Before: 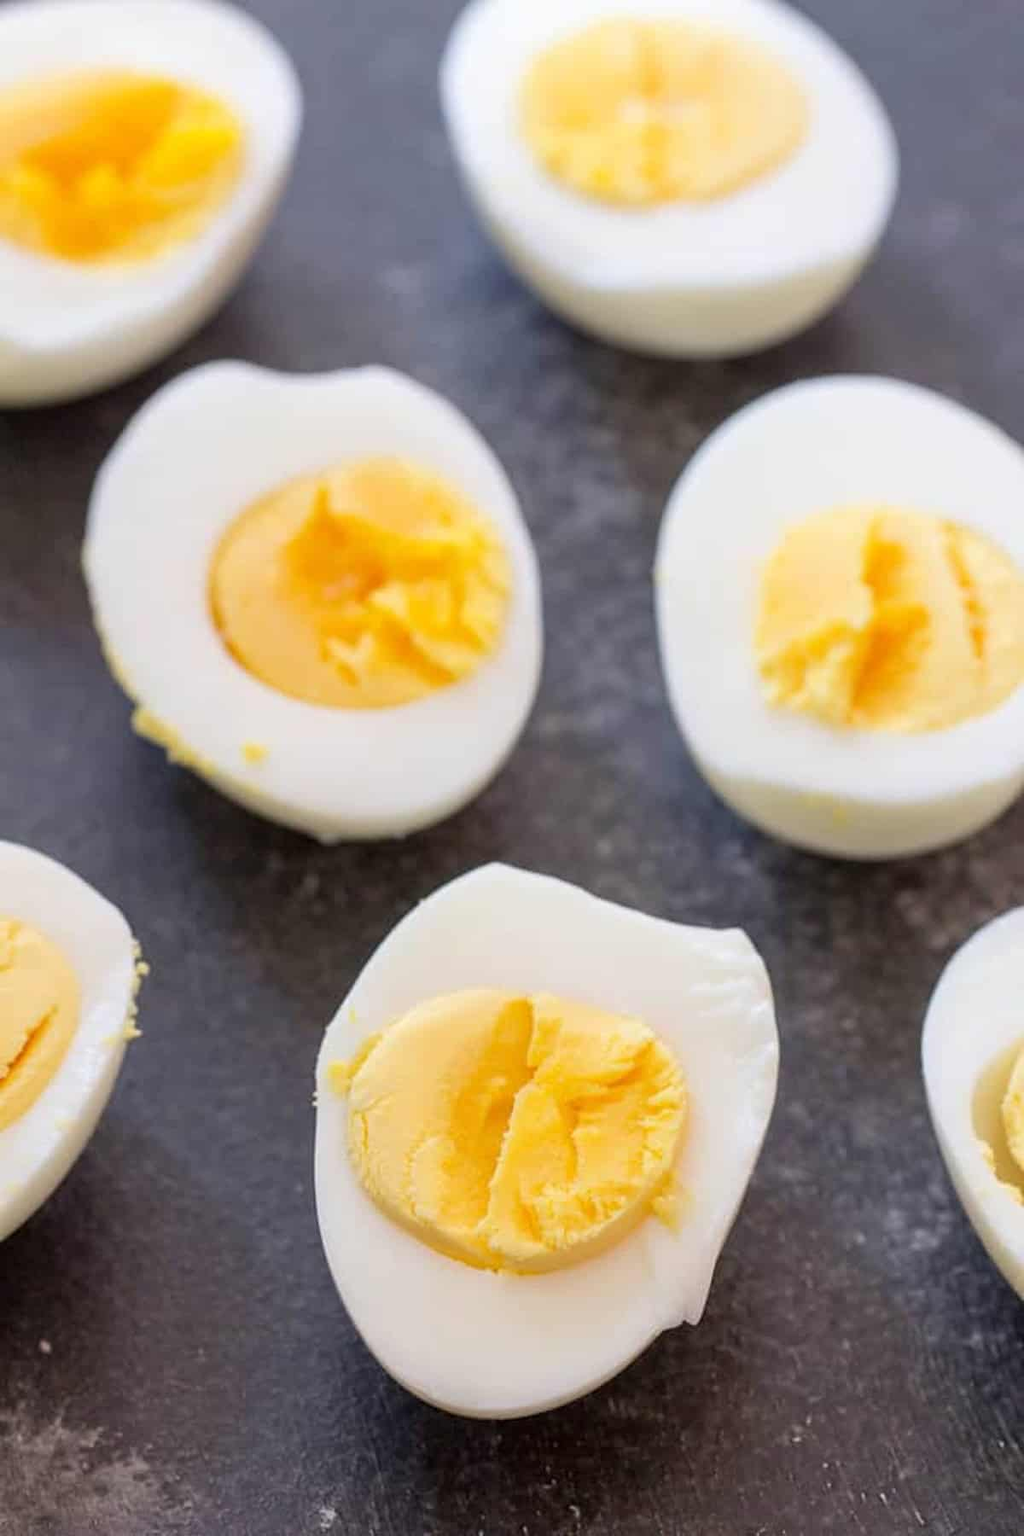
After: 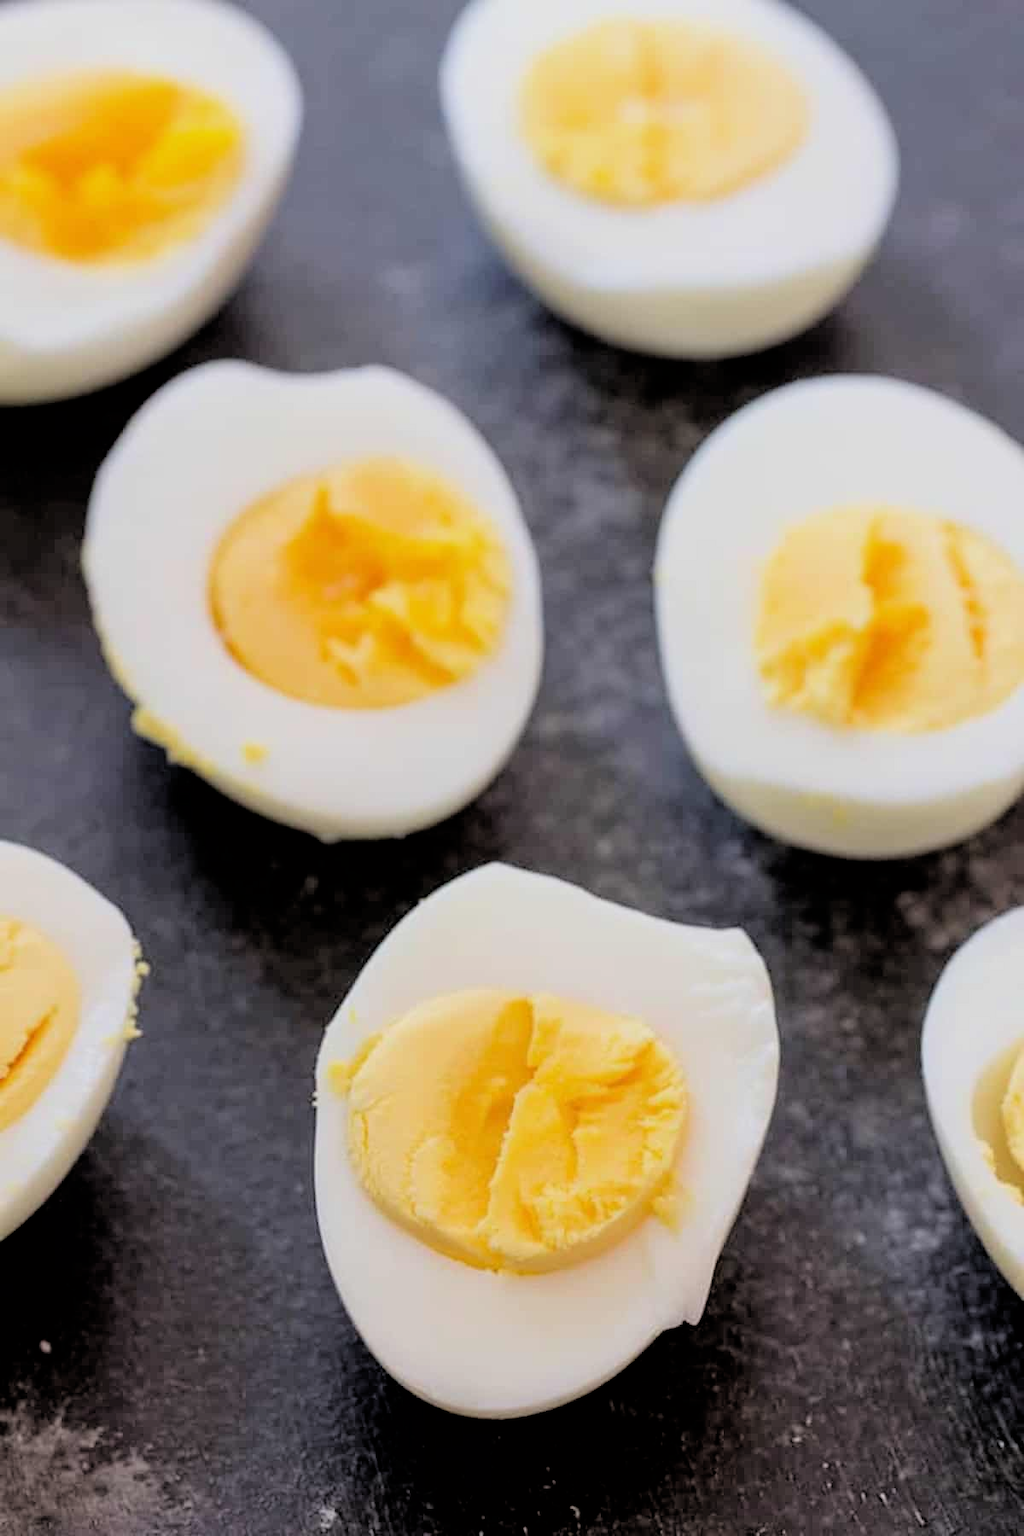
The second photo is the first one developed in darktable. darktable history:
filmic rgb: black relative exposure -3.27 EV, white relative exposure 3.45 EV, hardness 2.37, contrast 1.104, color science v6 (2022)
